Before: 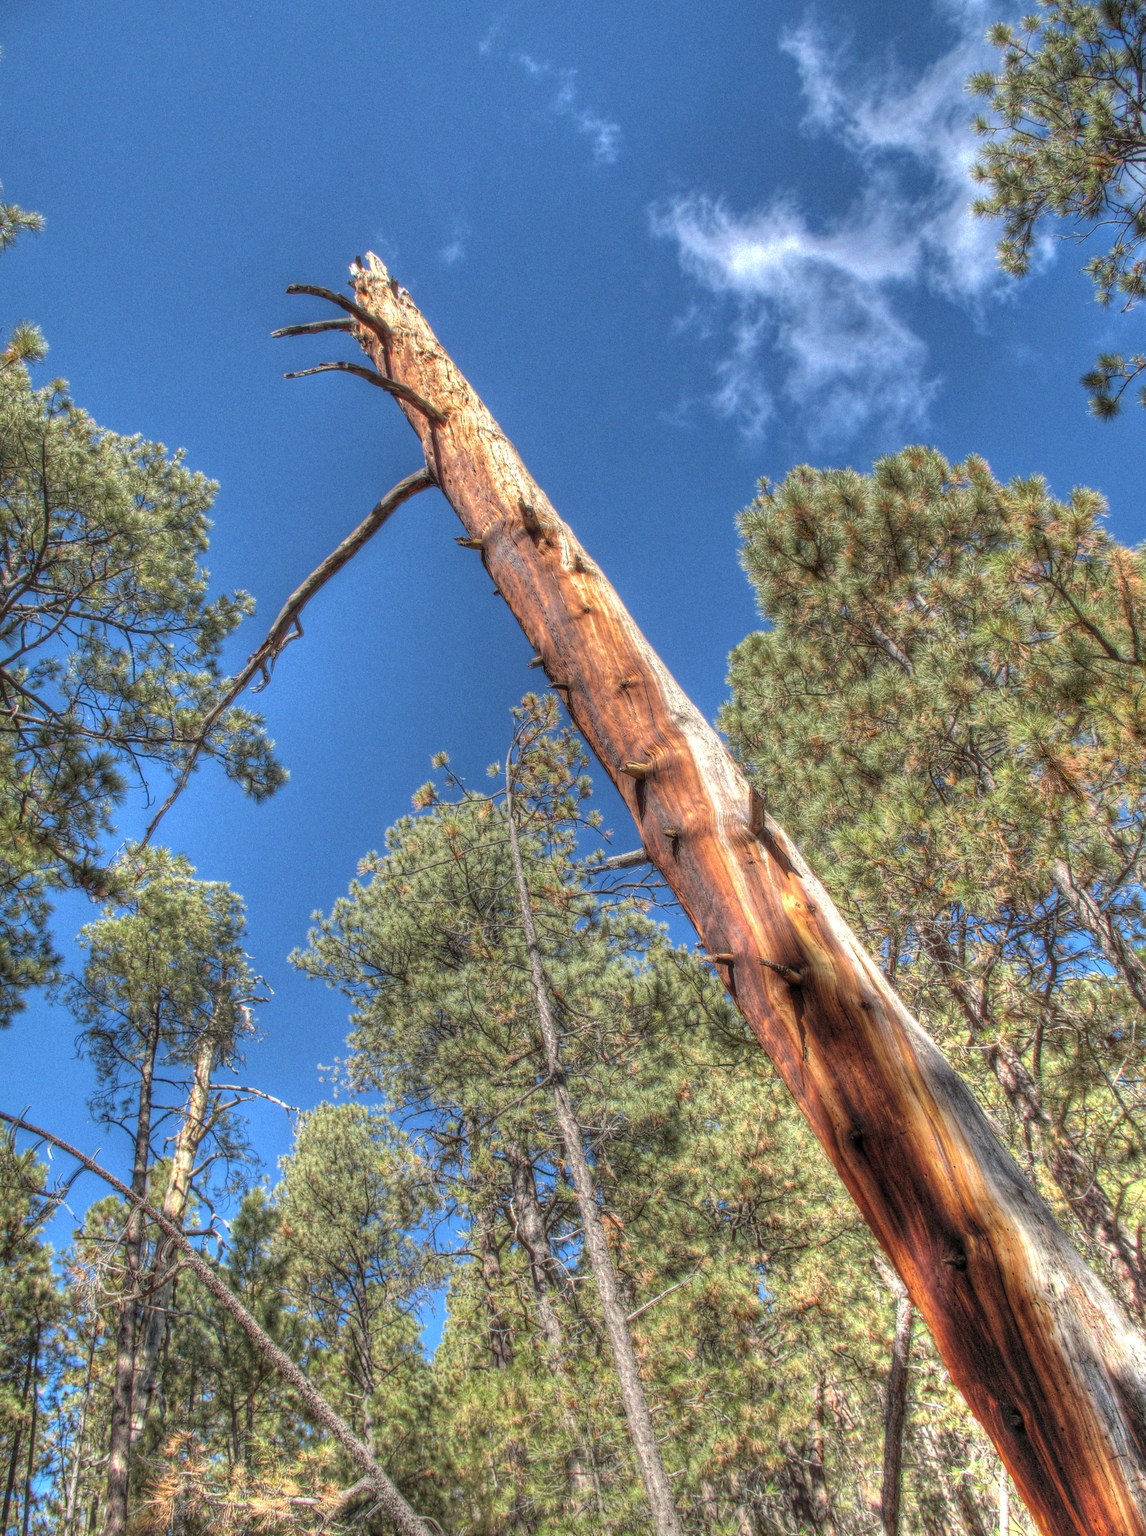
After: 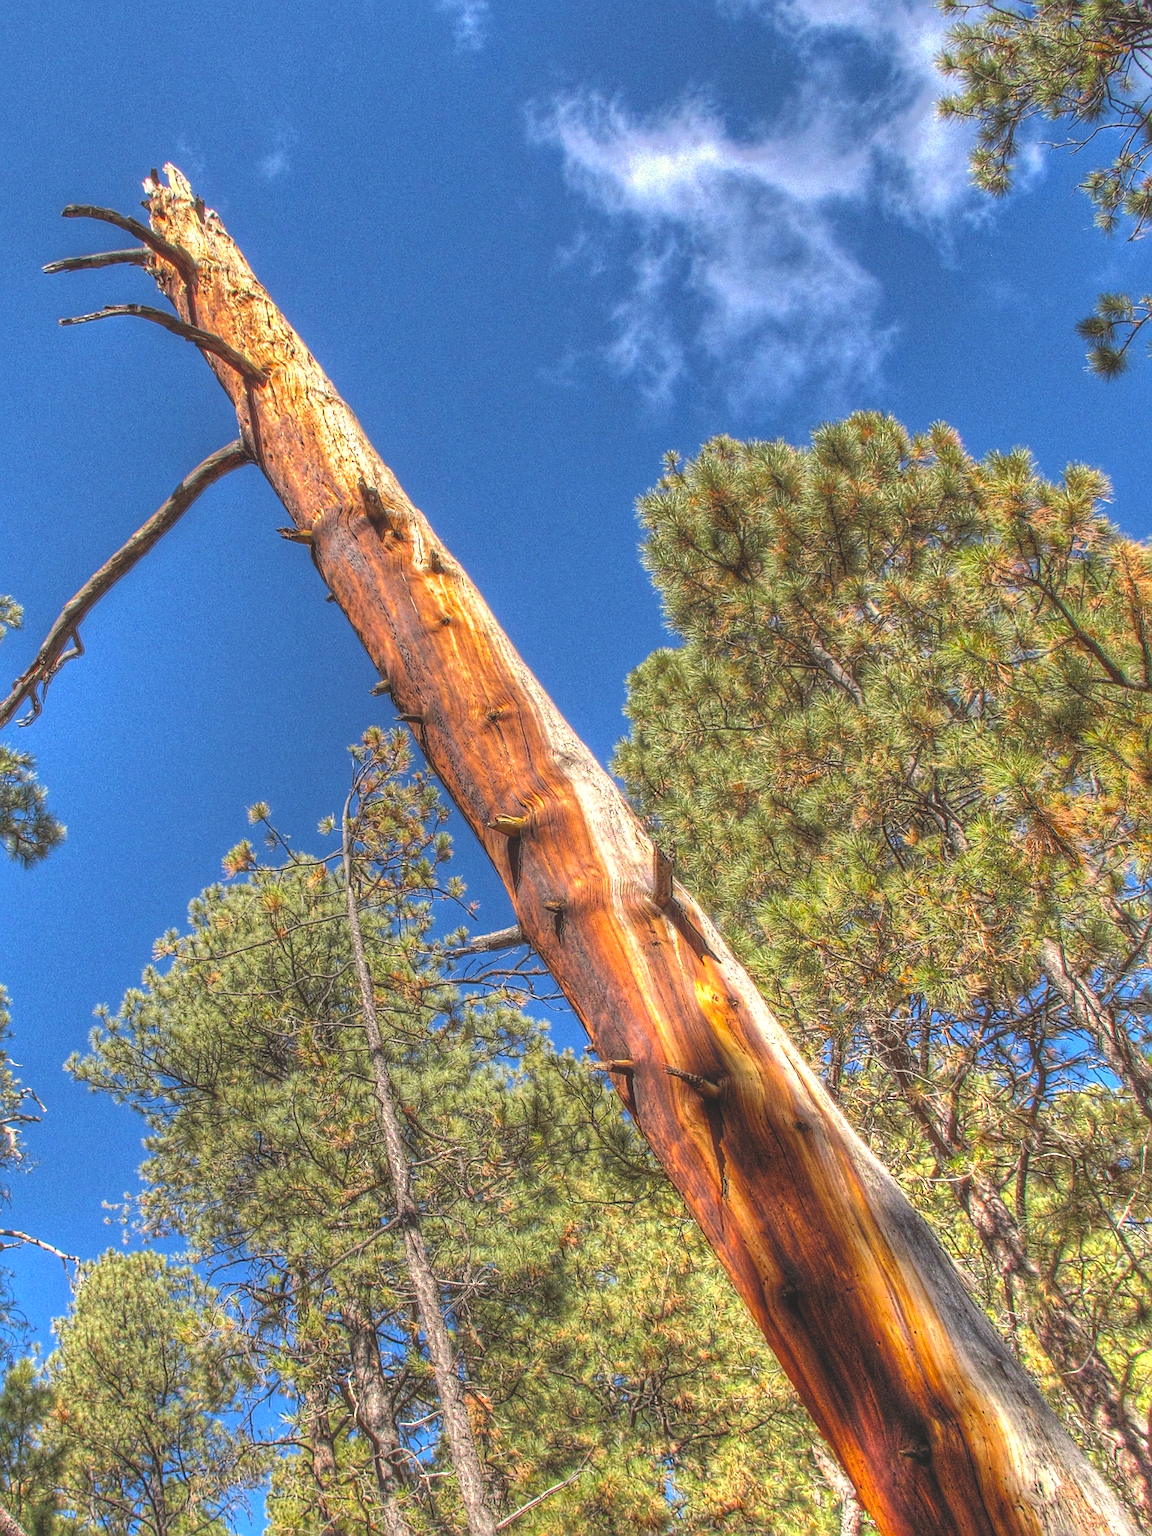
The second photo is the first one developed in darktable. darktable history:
crop and rotate: left 20.814%, top 8.066%, right 0.401%, bottom 13.631%
sharpen: on, module defaults
color correction: highlights a* 3.55, highlights b* 5.08
color balance rgb: global offset › luminance 1.987%, perceptual saturation grading › global saturation 25.817%, global vibrance 20%
